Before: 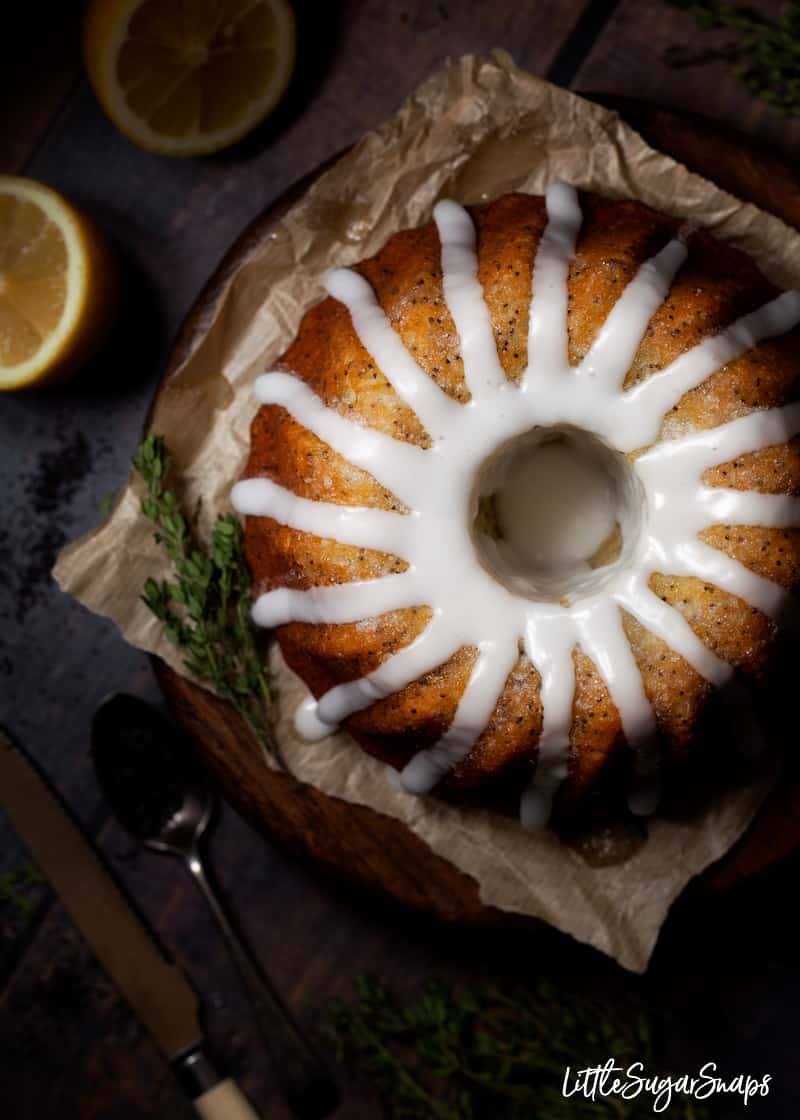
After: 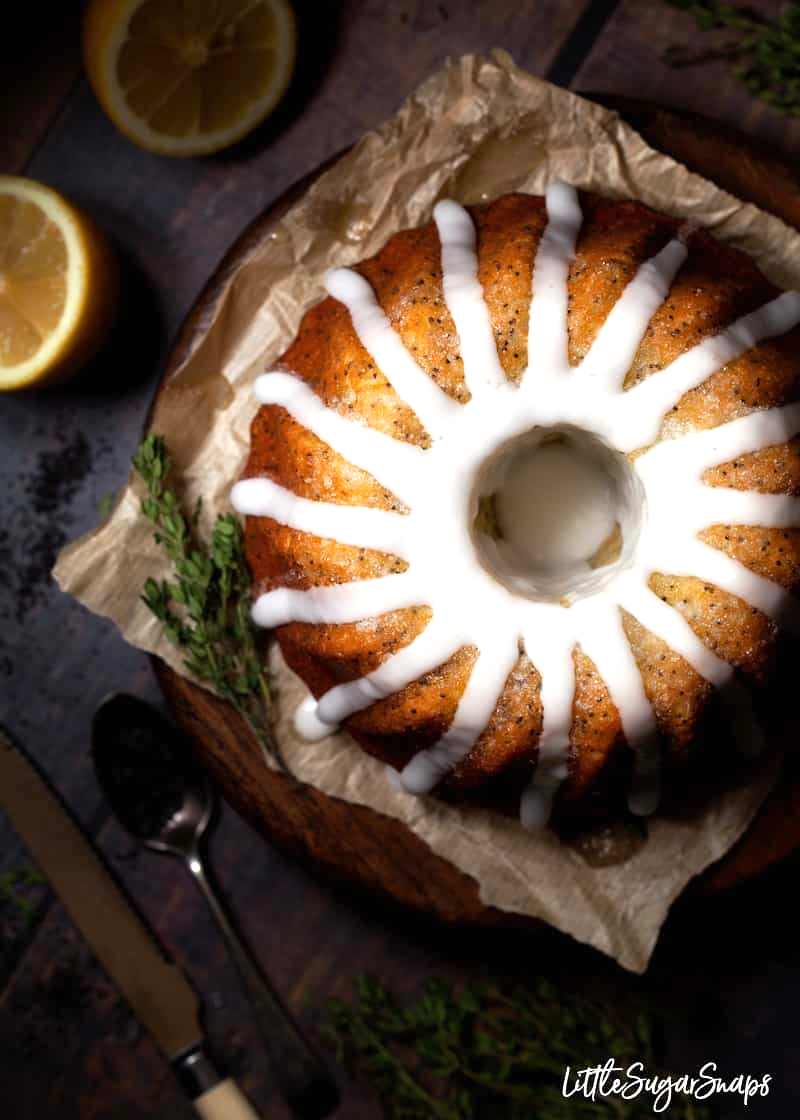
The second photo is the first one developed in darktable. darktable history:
exposure: black level correction 0, exposure 0.7 EV, compensate exposure bias true, compensate highlight preservation false
white balance: emerald 1
